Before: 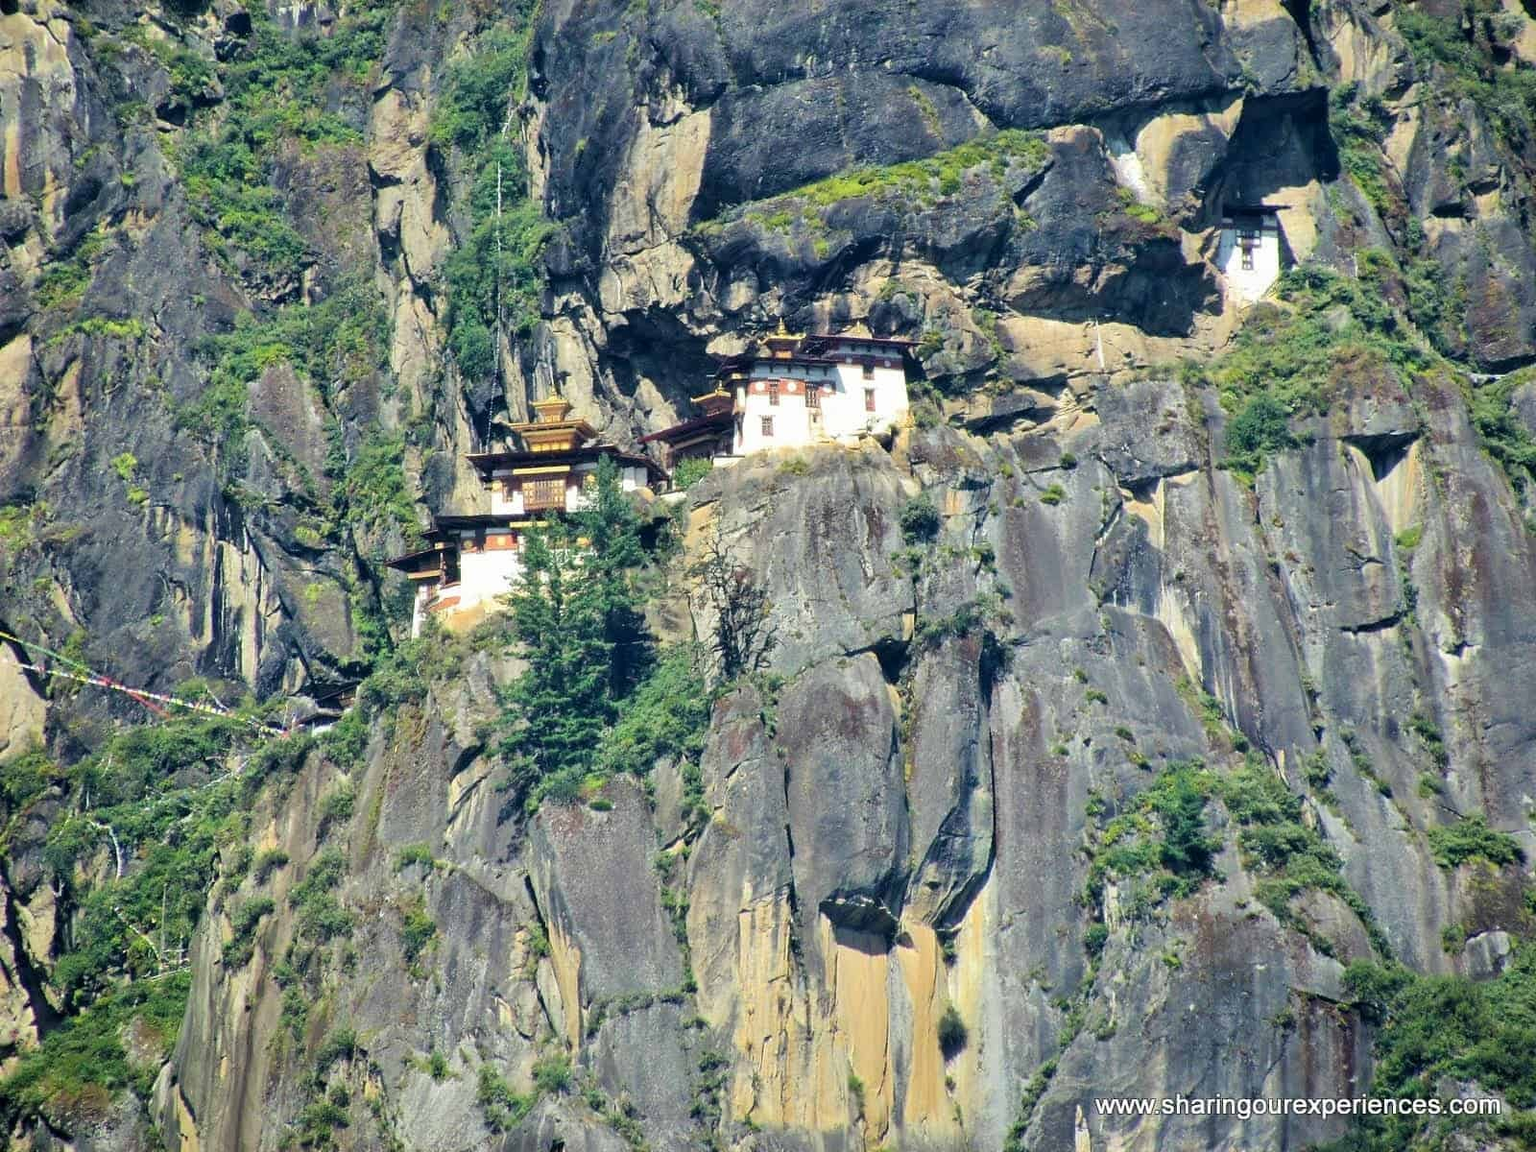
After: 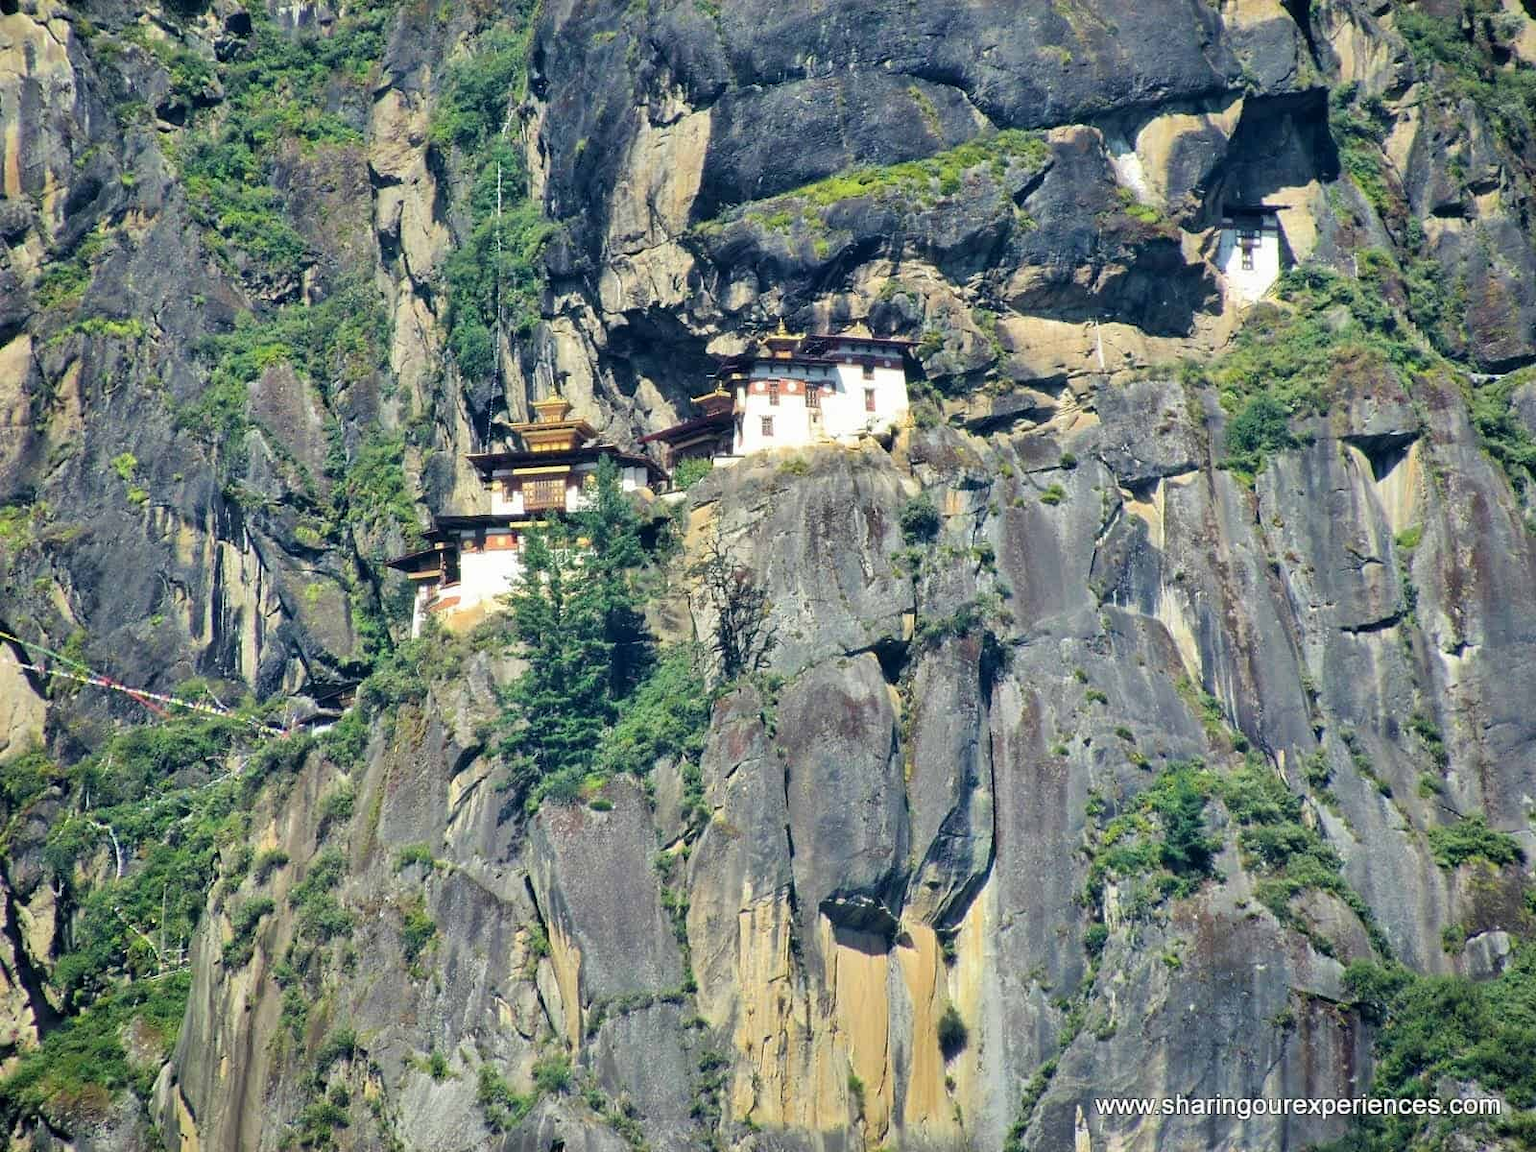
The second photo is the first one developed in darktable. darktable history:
shadows and highlights: shadows 30.7, highlights -62.4, soften with gaussian
